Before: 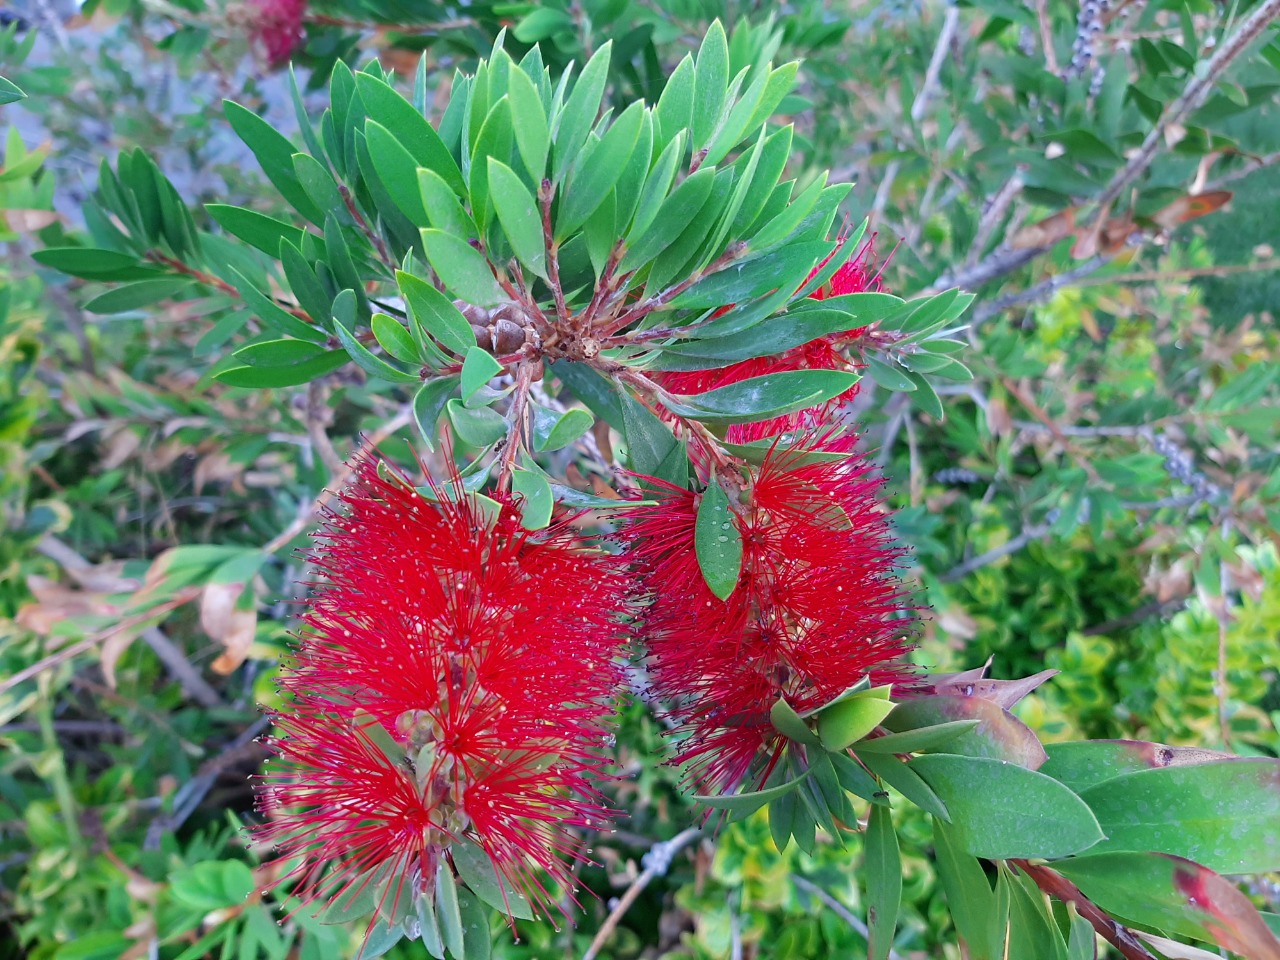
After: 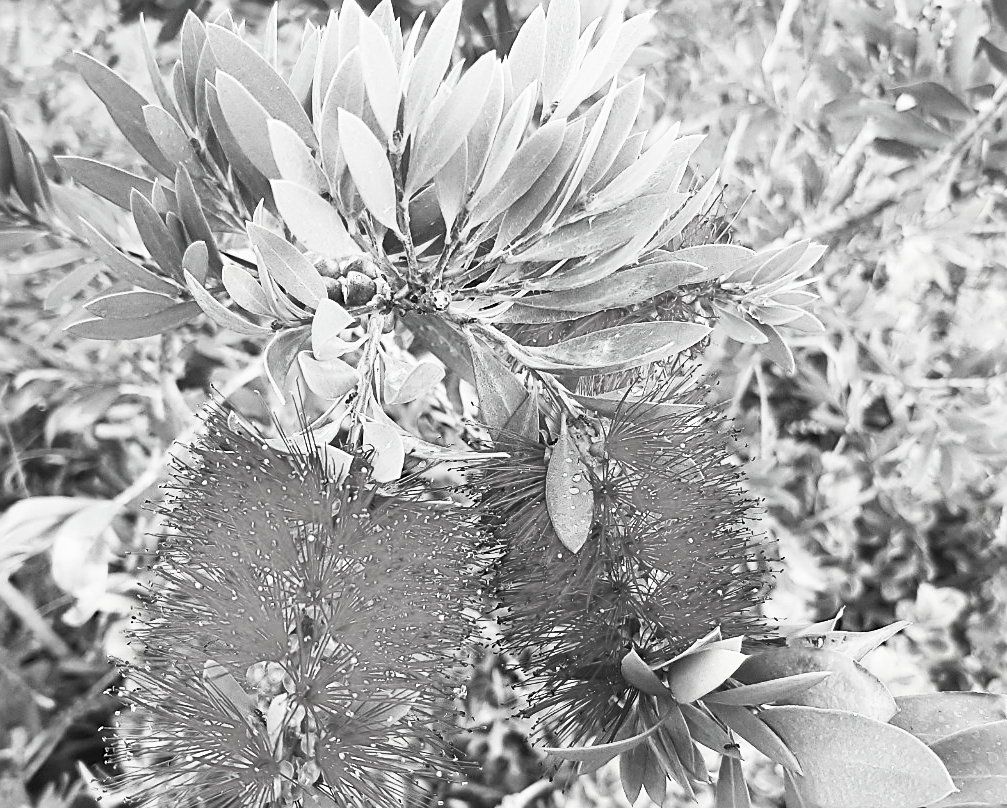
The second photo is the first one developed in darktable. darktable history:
contrast brightness saturation: contrast 0.52, brightness 0.466, saturation -0.992
crop: left 11.655%, top 5.044%, right 9.596%, bottom 10.71%
sharpen: on, module defaults
